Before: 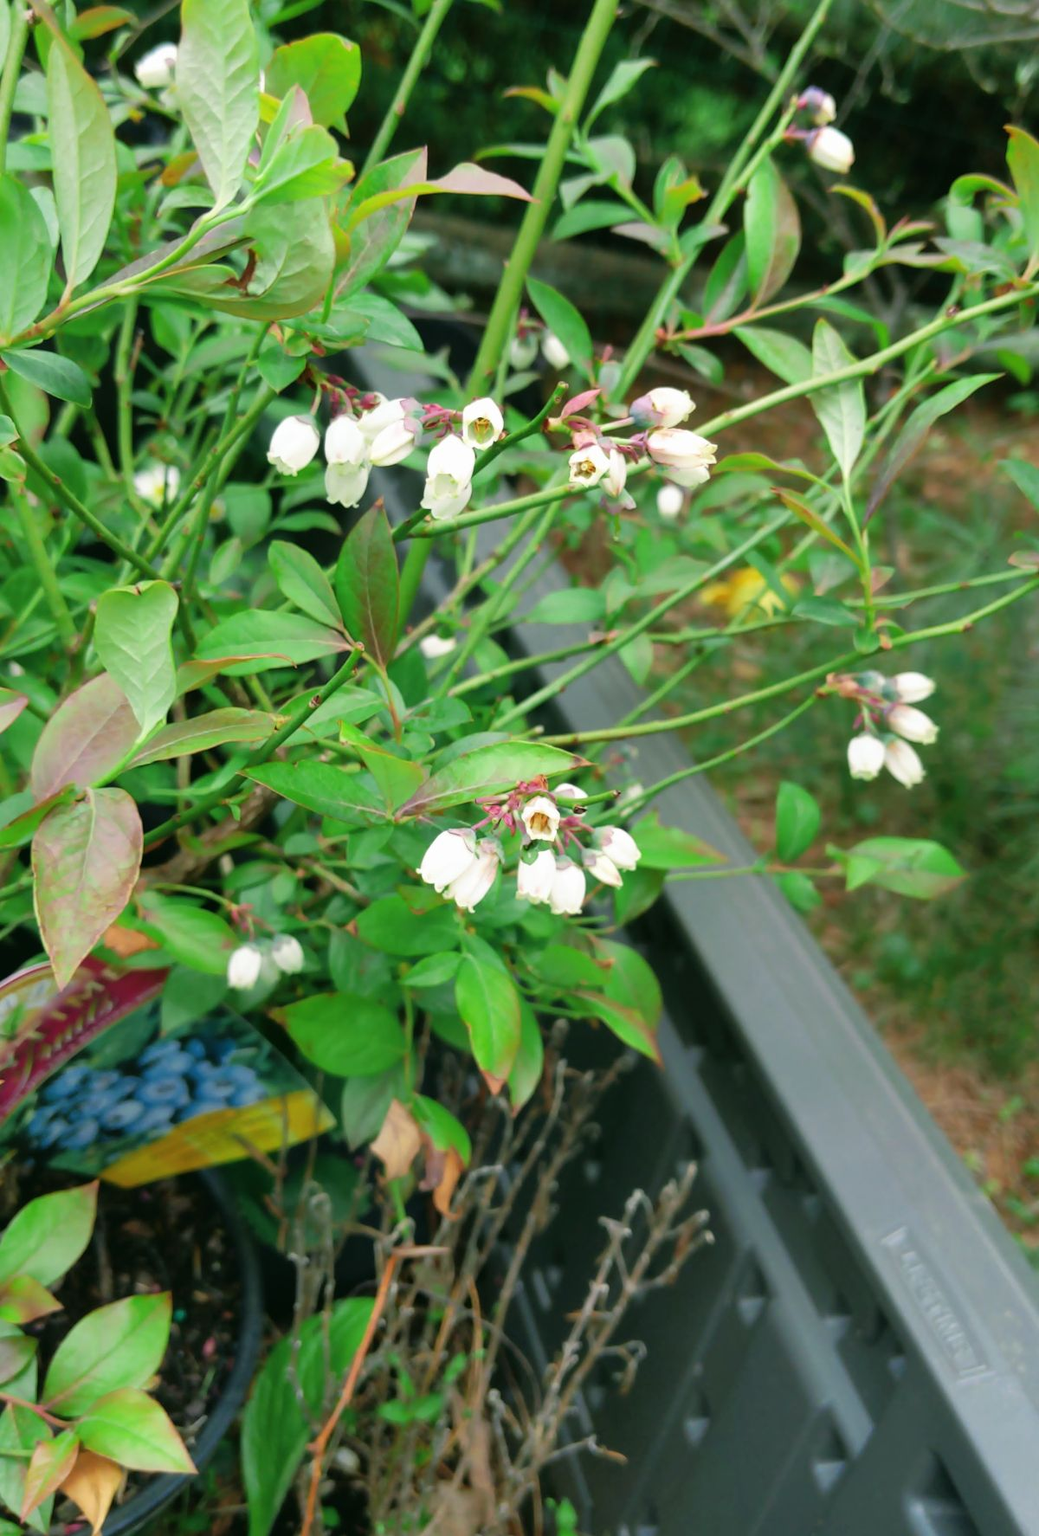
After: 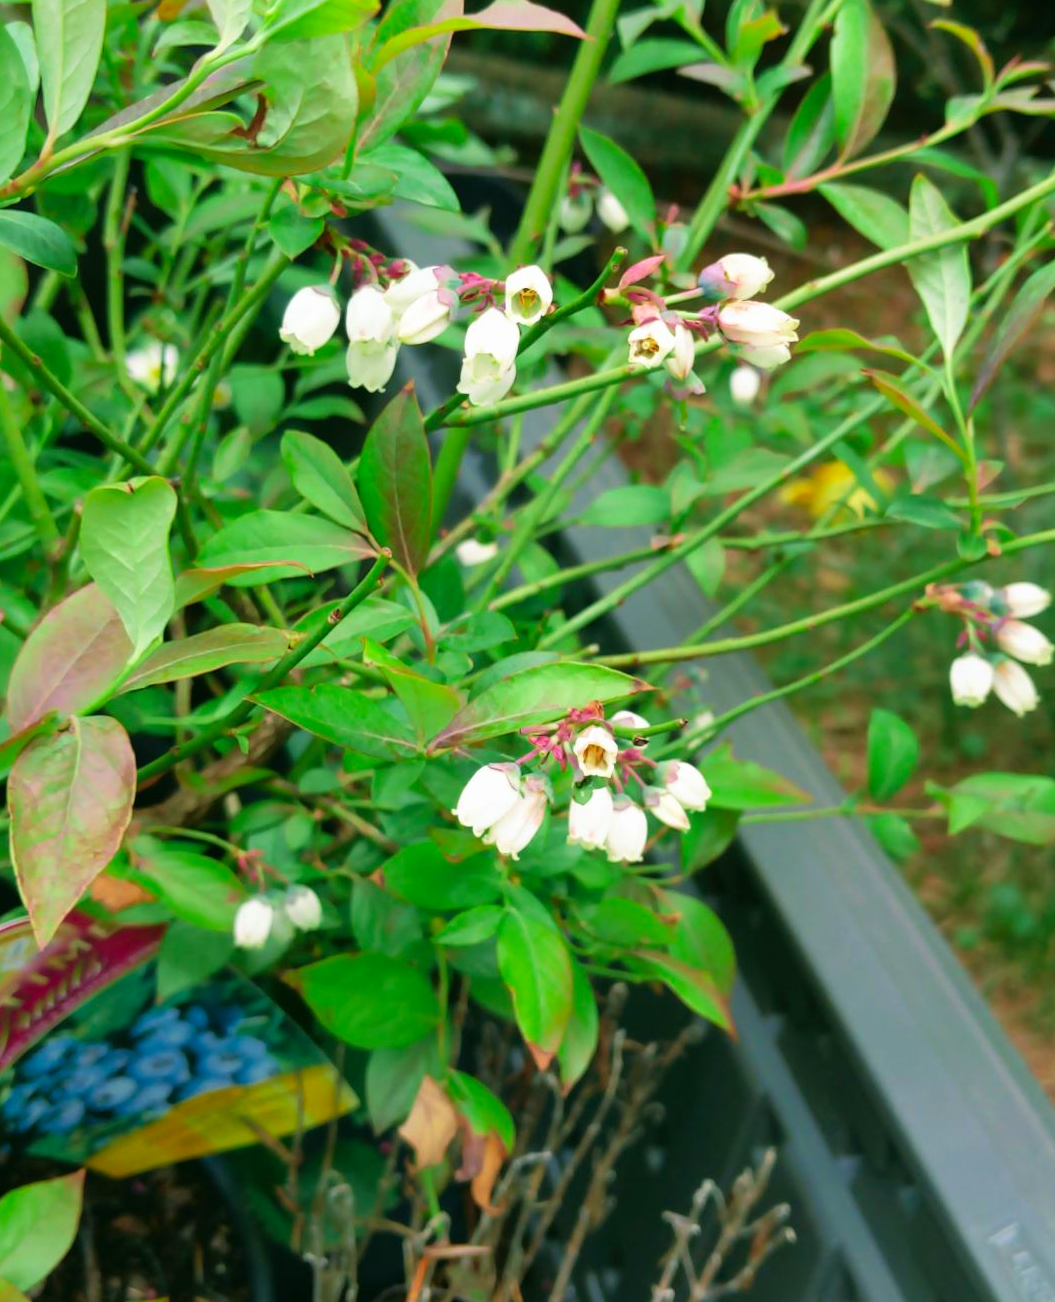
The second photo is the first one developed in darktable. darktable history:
crop and rotate: left 2.443%, top 11.039%, right 9.568%, bottom 15.515%
velvia: on, module defaults
contrast brightness saturation: saturation 0.18
